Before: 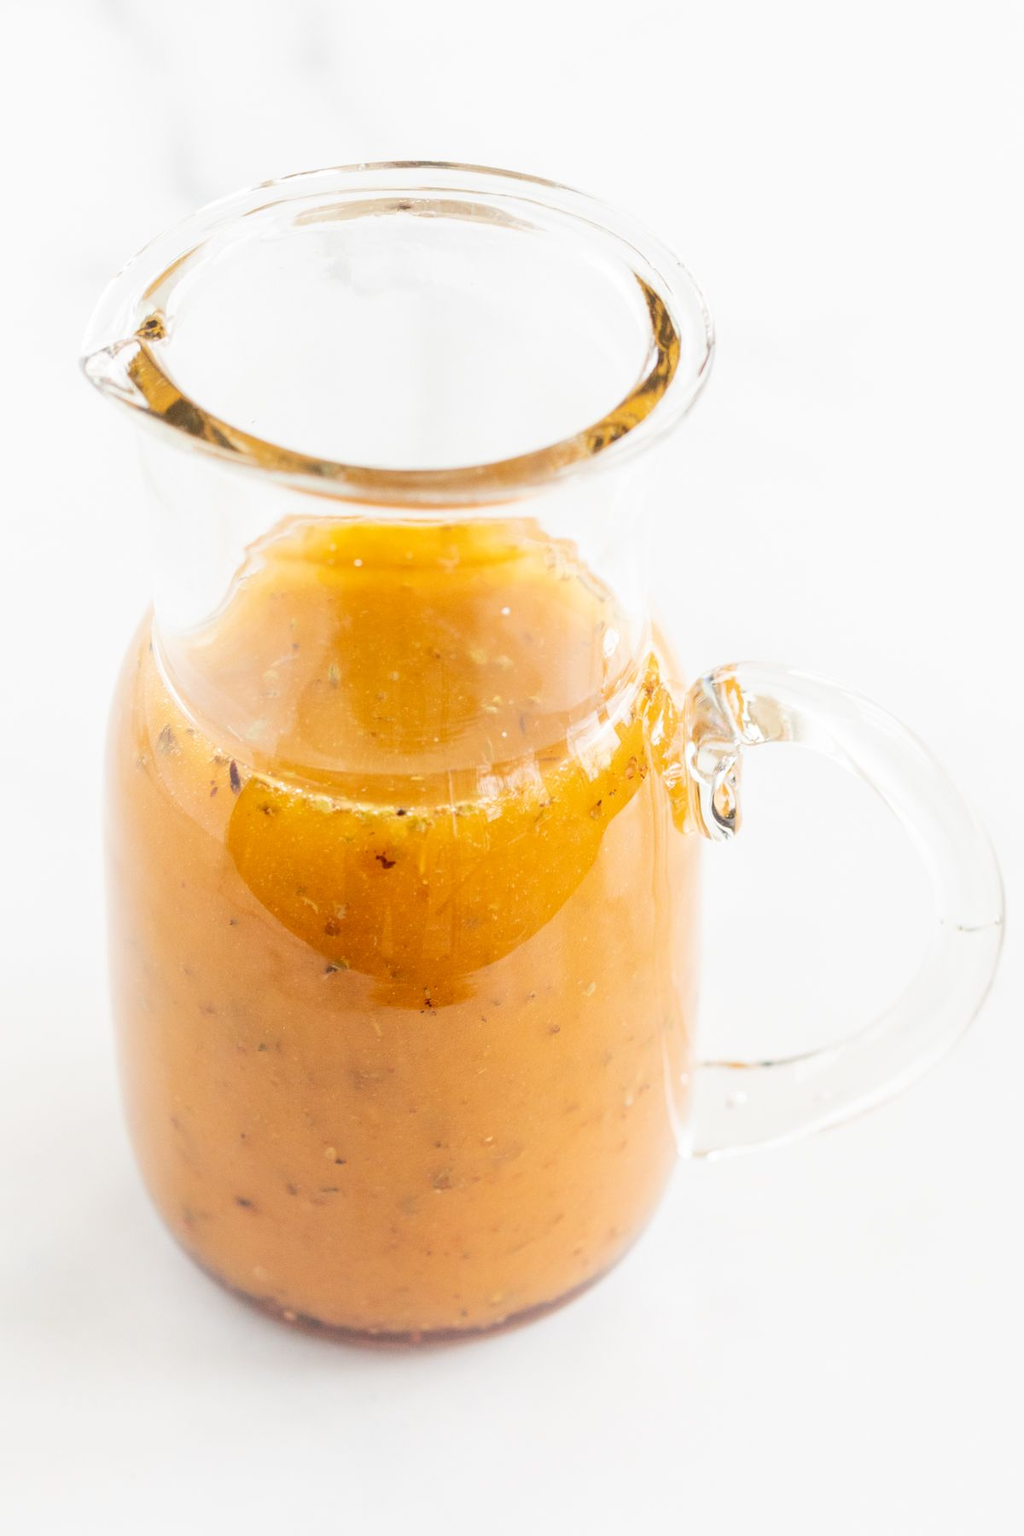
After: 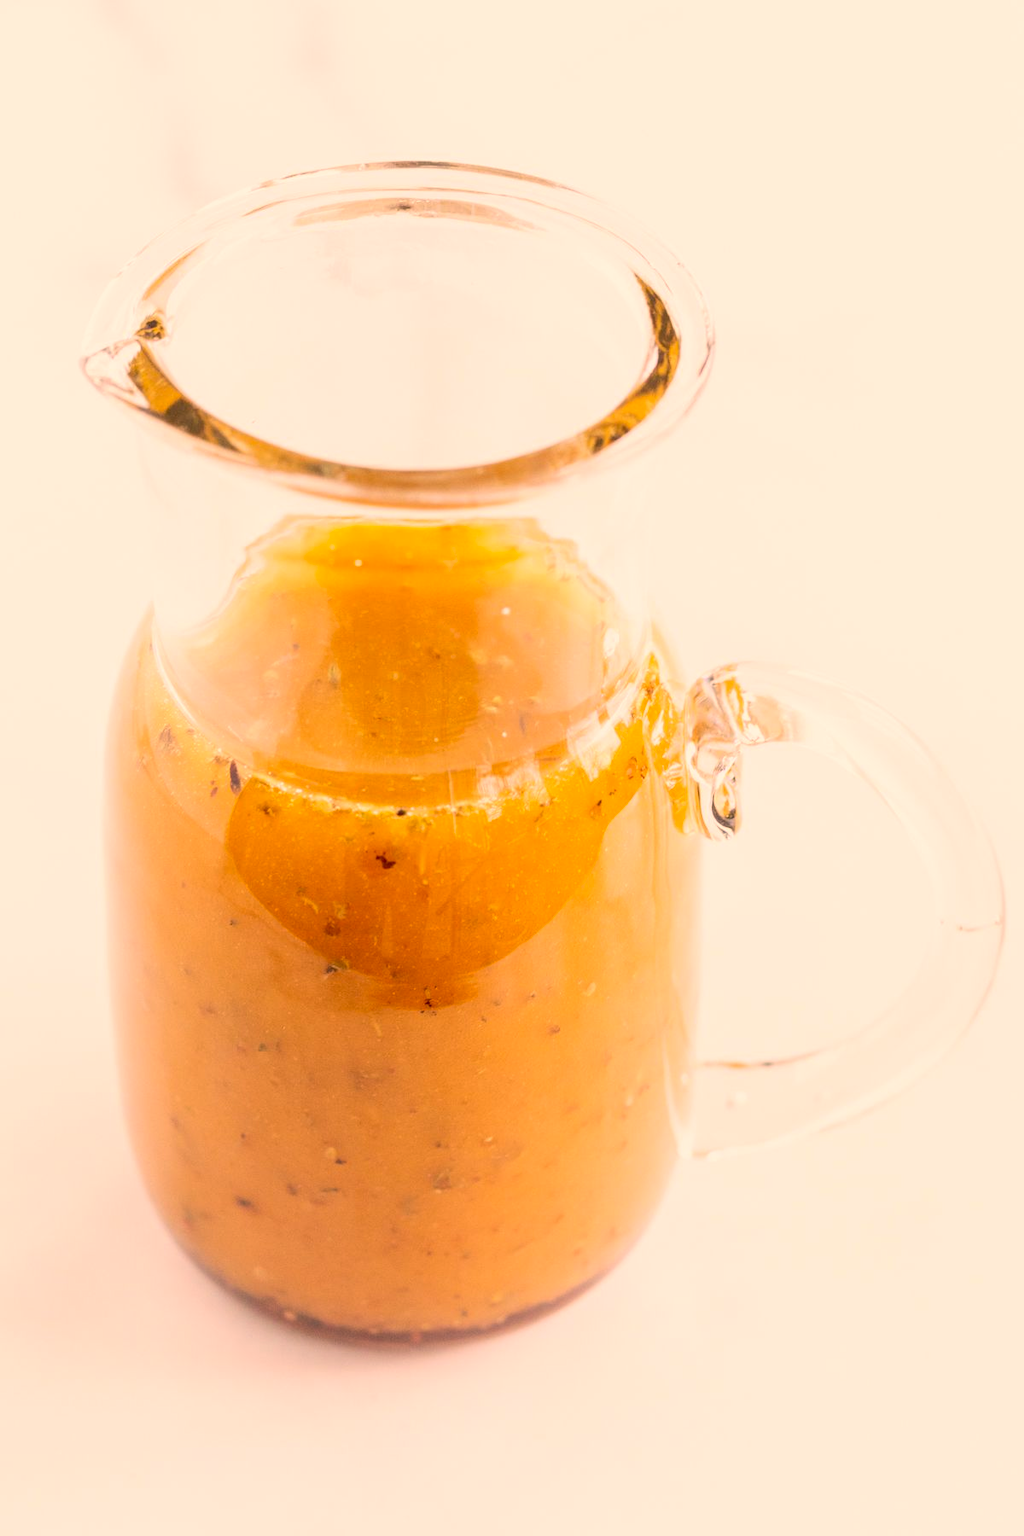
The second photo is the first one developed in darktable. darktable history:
color correction: highlights a* 17.72, highlights b* 18.95
contrast brightness saturation: contrast 0.048
